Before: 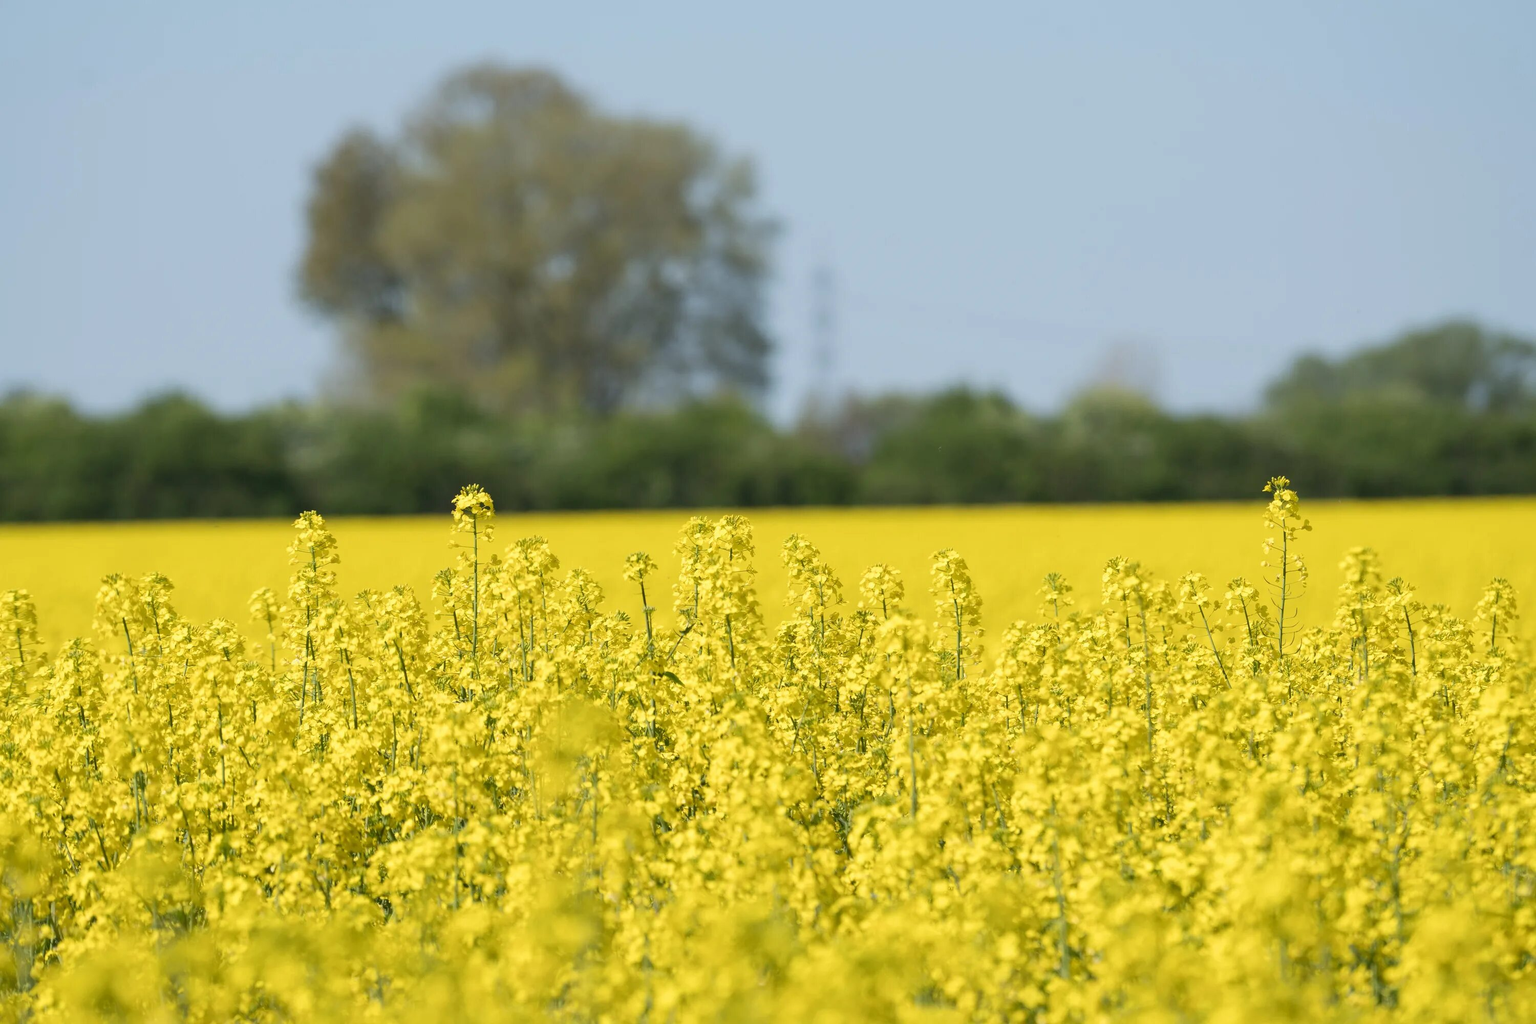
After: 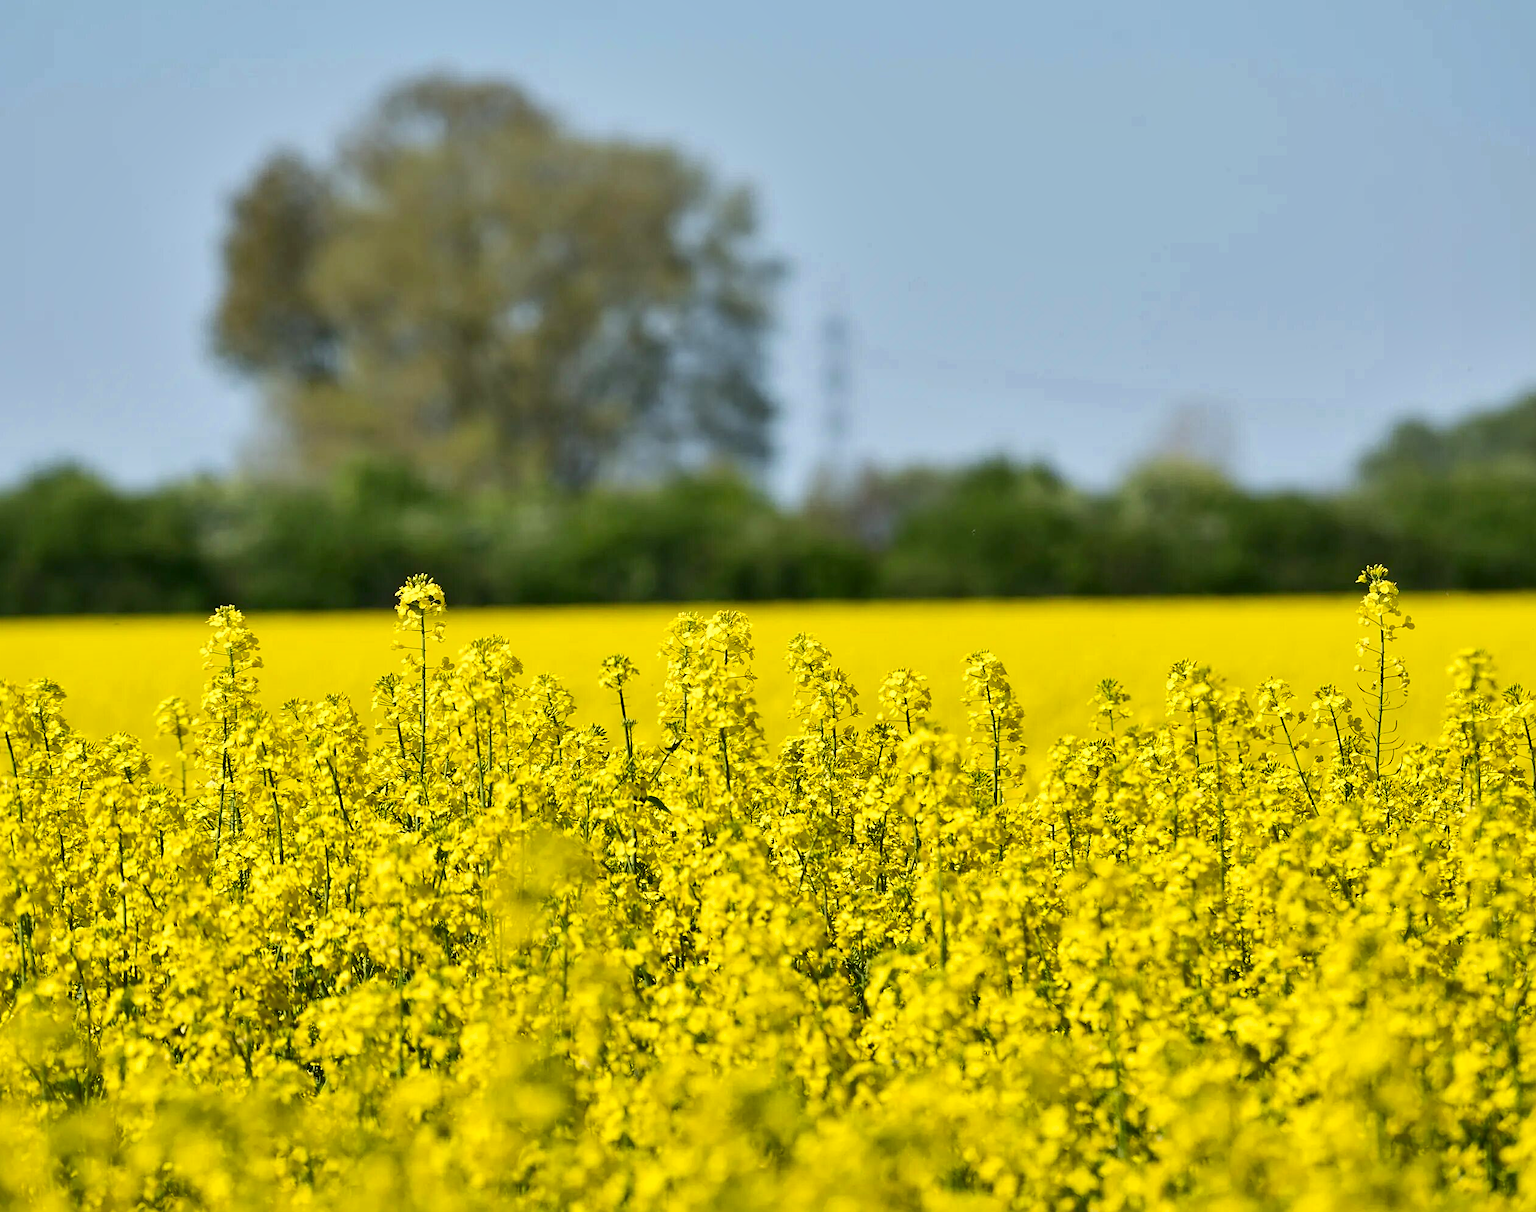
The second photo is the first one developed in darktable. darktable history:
contrast brightness saturation: contrast 0.189, brightness -0.102, saturation 0.213
tone equalizer: -7 EV 0.14 EV, -6 EV 0.593 EV, -5 EV 1.18 EV, -4 EV 1.32 EV, -3 EV 1.15 EV, -2 EV 0.6 EV, -1 EV 0.167 EV, smoothing diameter 24.98%, edges refinement/feathering 11.87, preserve details guided filter
crop: left 7.708%, right 7.866%
sharpen: on, module defaults
local contrast: highlights 107%, shadows 101%, detail 120%, midtone range 0.2
exposure: compensate highlight preservation false
shadows and highlights: low approximation 0.01, soften with gaussian
